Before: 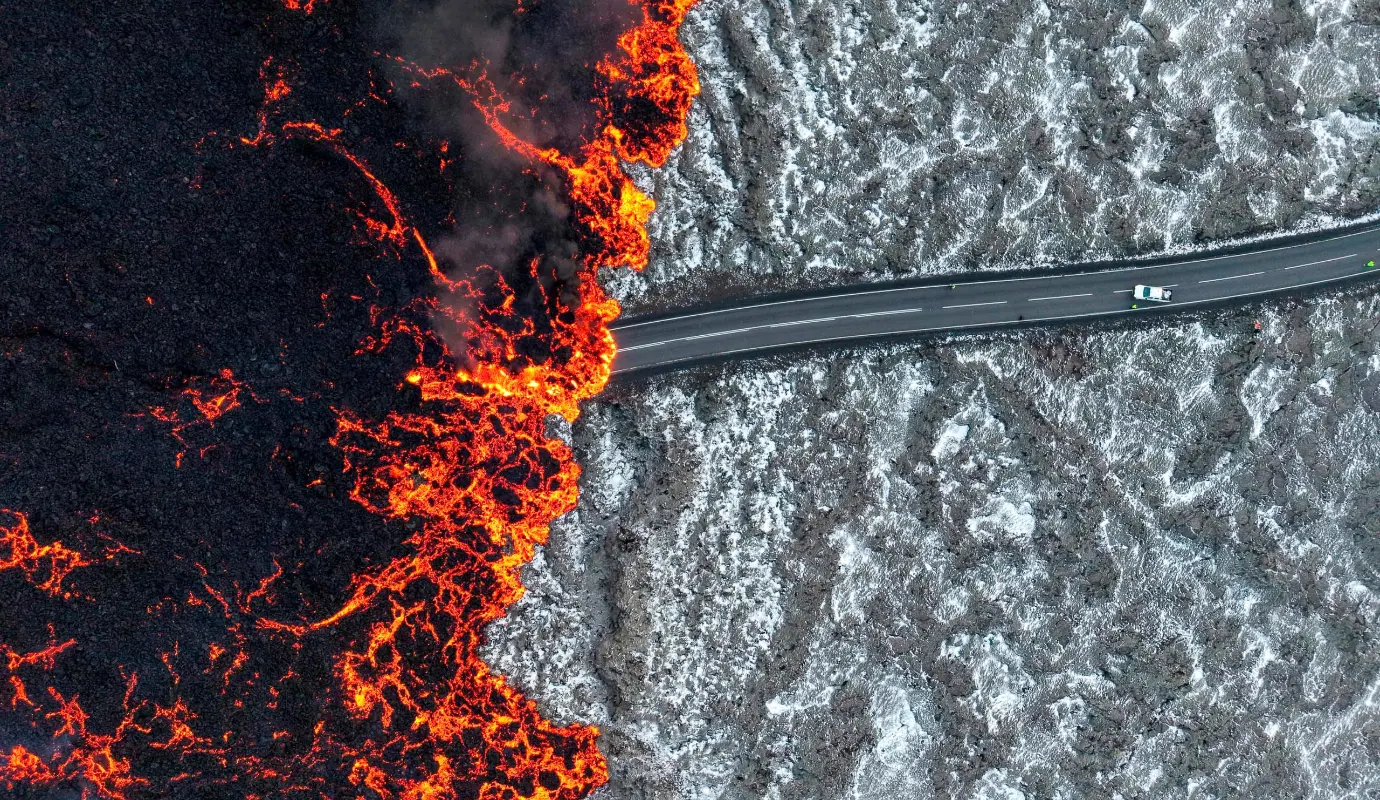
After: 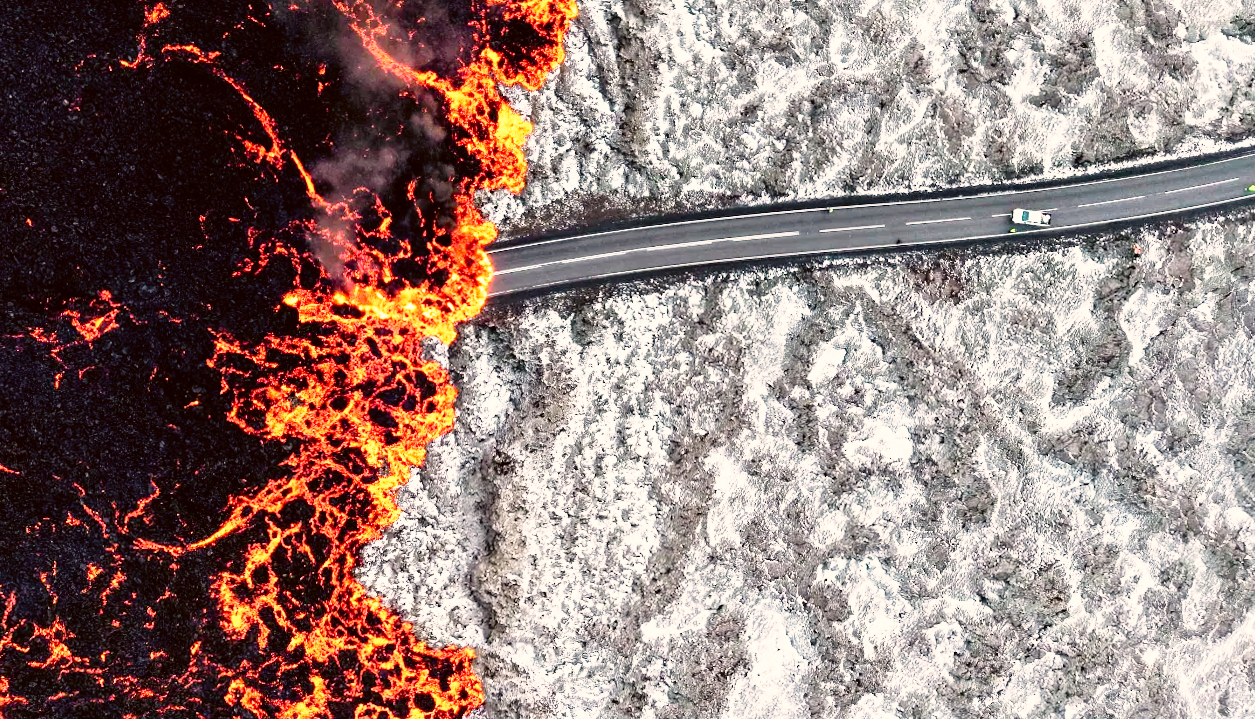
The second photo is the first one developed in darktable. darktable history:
rotate and perspective: rotation 0.192°, lens shift (horizontal) -0.015, crop left 0.005, crop right 0.996, crop top 0.006, crop bottom 0.99
base curve: curves: ch0 [(0, 0) (0.012, 0.01) (0.073, 0.168) (0.31, 0.711) (0.645, 0.957) (1, 1)], preserve colors none
tone equalizer: -8 EV -0.417 EV, -7 EV -0.389 EV, -6 EV -0.333 EV, -5 EV -0.222 EV, -3 EV 0.222 EV, -2 EV 0.333 EV, -1 EV 0.389 EV, +0 EV 0.417 EV, edges refinement/feathering 500, mask exposure compensation -1.57 EV, preserve details no
color correction: highlights a* 6.27, highlights b* 8.19, shadows a* 5.94, shadows b* 7.23, saturation 0.9
crop and rotate: left 8.262%, top 9.226%
